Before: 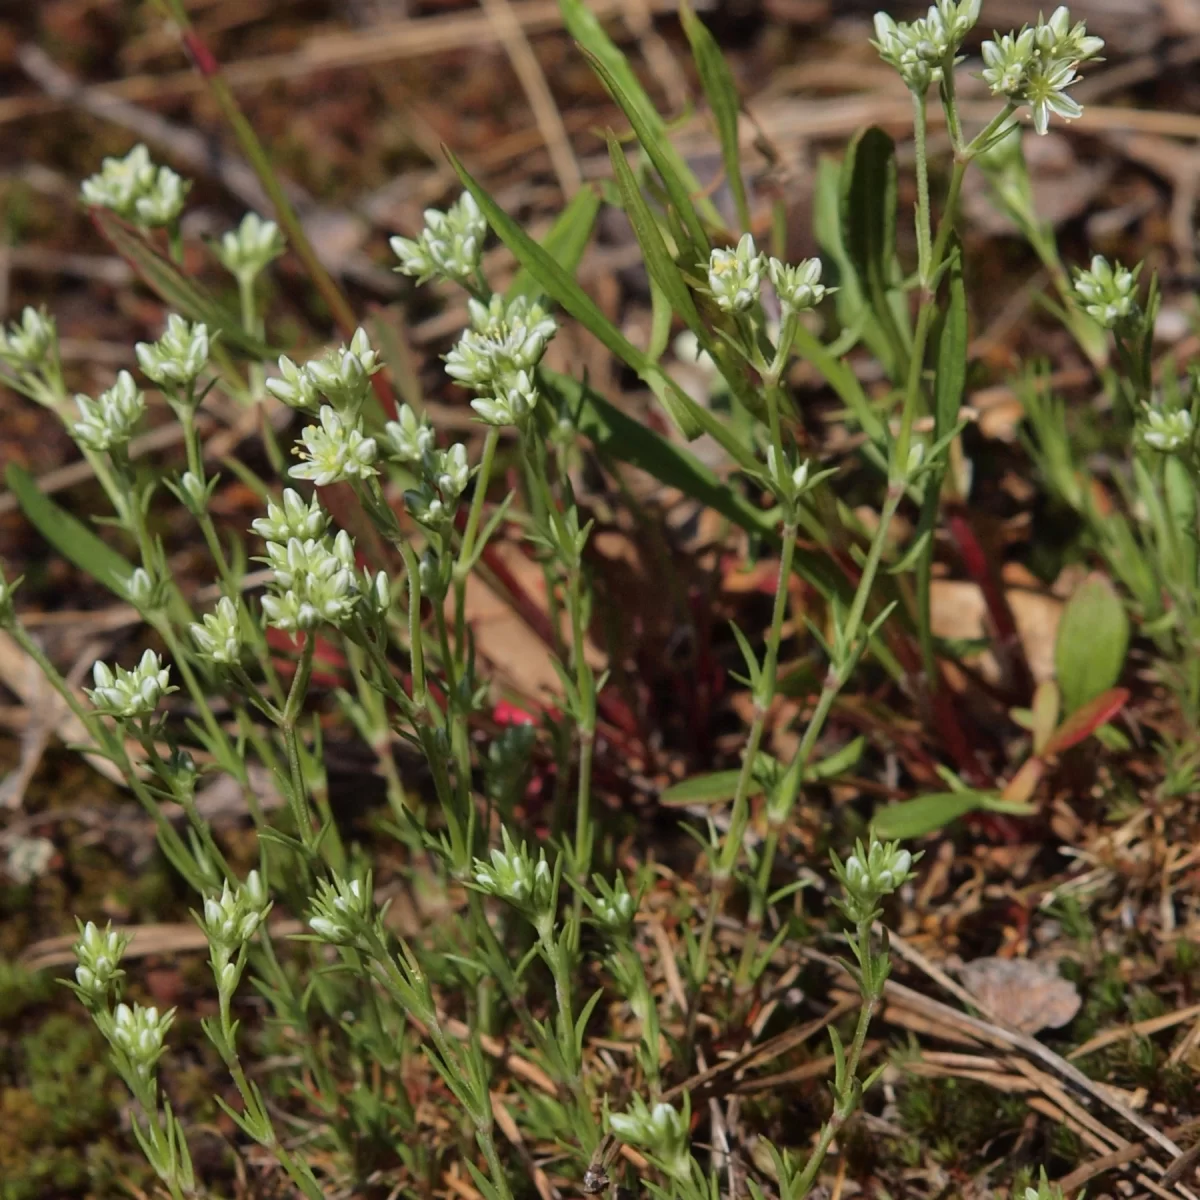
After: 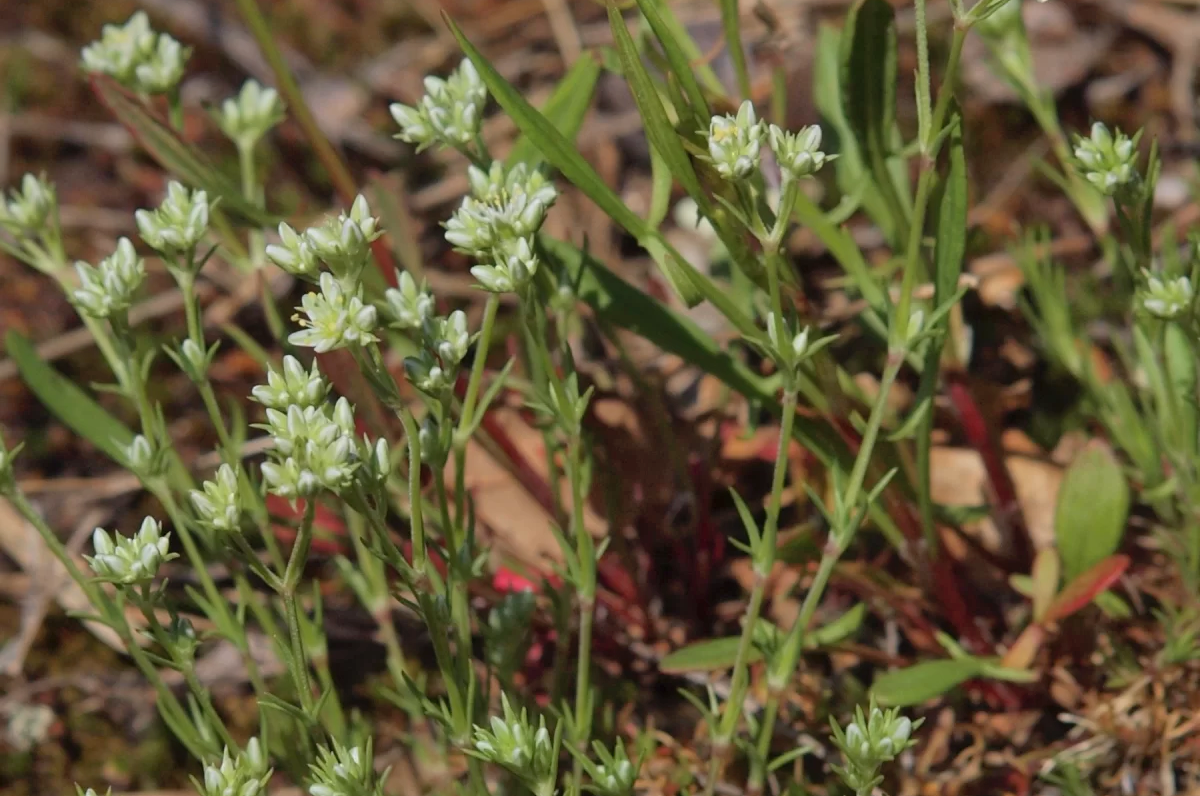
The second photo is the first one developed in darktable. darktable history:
crop: top 11.147%, bottom 22.472%
shadows and highlights: on, module defaults
